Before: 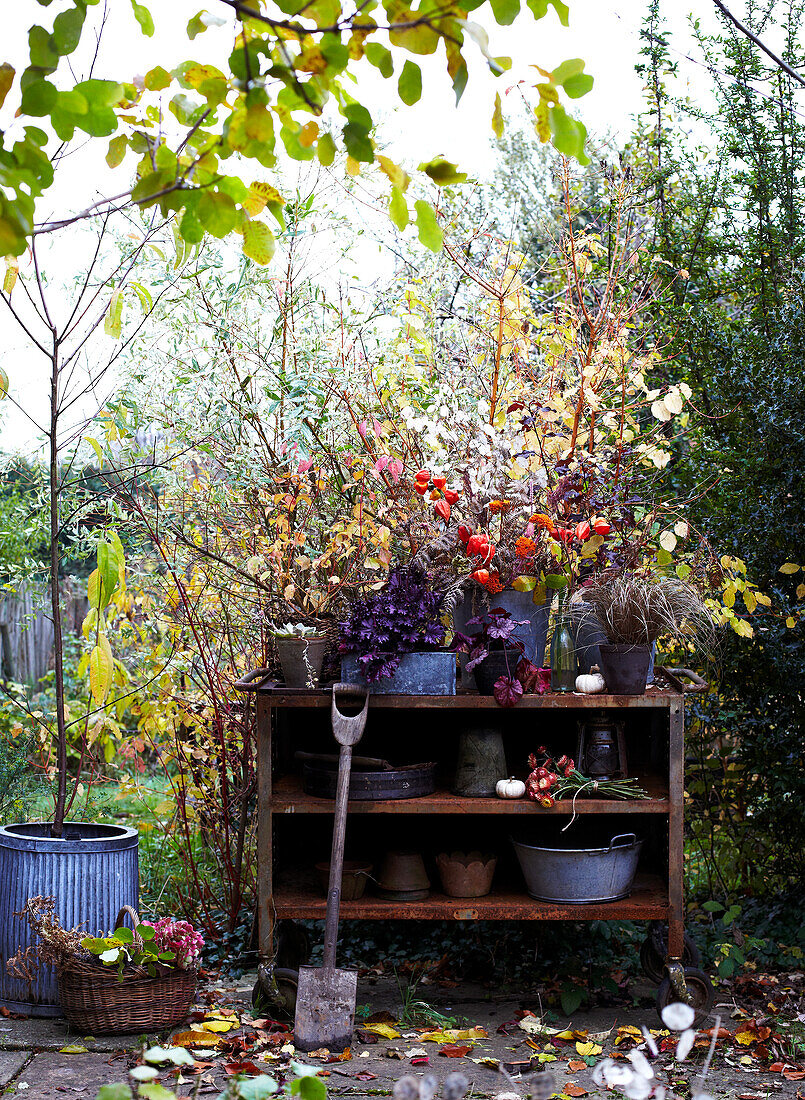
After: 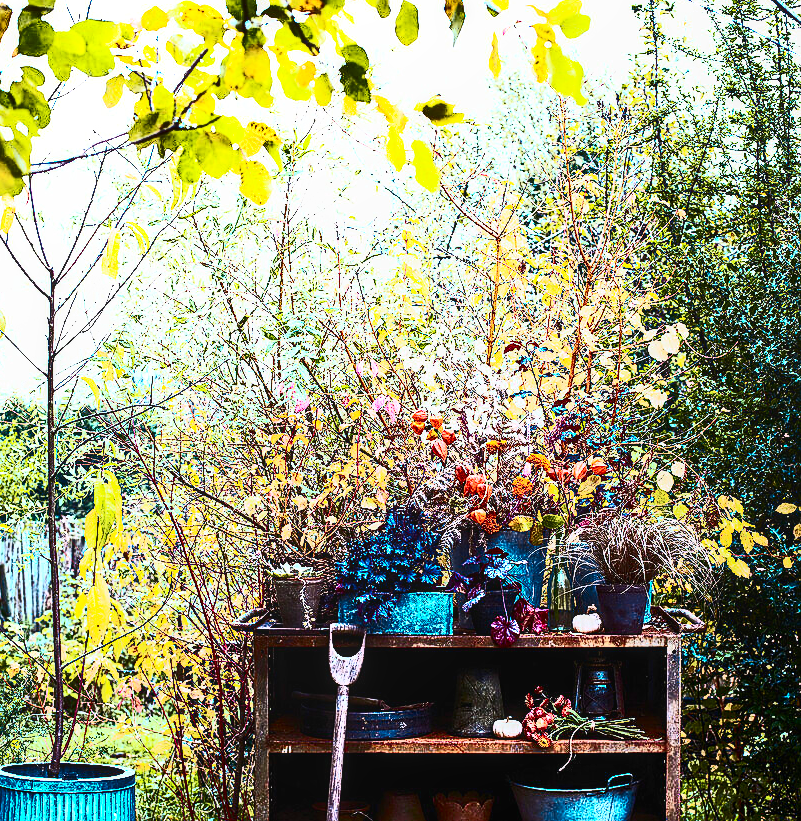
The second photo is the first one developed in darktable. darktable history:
shadows and highlights: shadows 48.92, highlights -42.91, soften with gaussian
contrast brightness saturation: contrast 0.929, brightness 0.191
crop: left 0.394%, top 5.541%, bottom 19.809%
color zones: curves: ch0 [(0.254, 0.492) (0.724, 0.62)]; ch1 [(0.25, 0.528) (0.719, 0.796)]; ch2 [(0, 0.472) (0.25, 0.5) (0.73, 0.184)]
sharpen: on, module defaults
local contrast: on, module defaults
exposure: exposure 0.644 EV, compensate highlight preservation false
